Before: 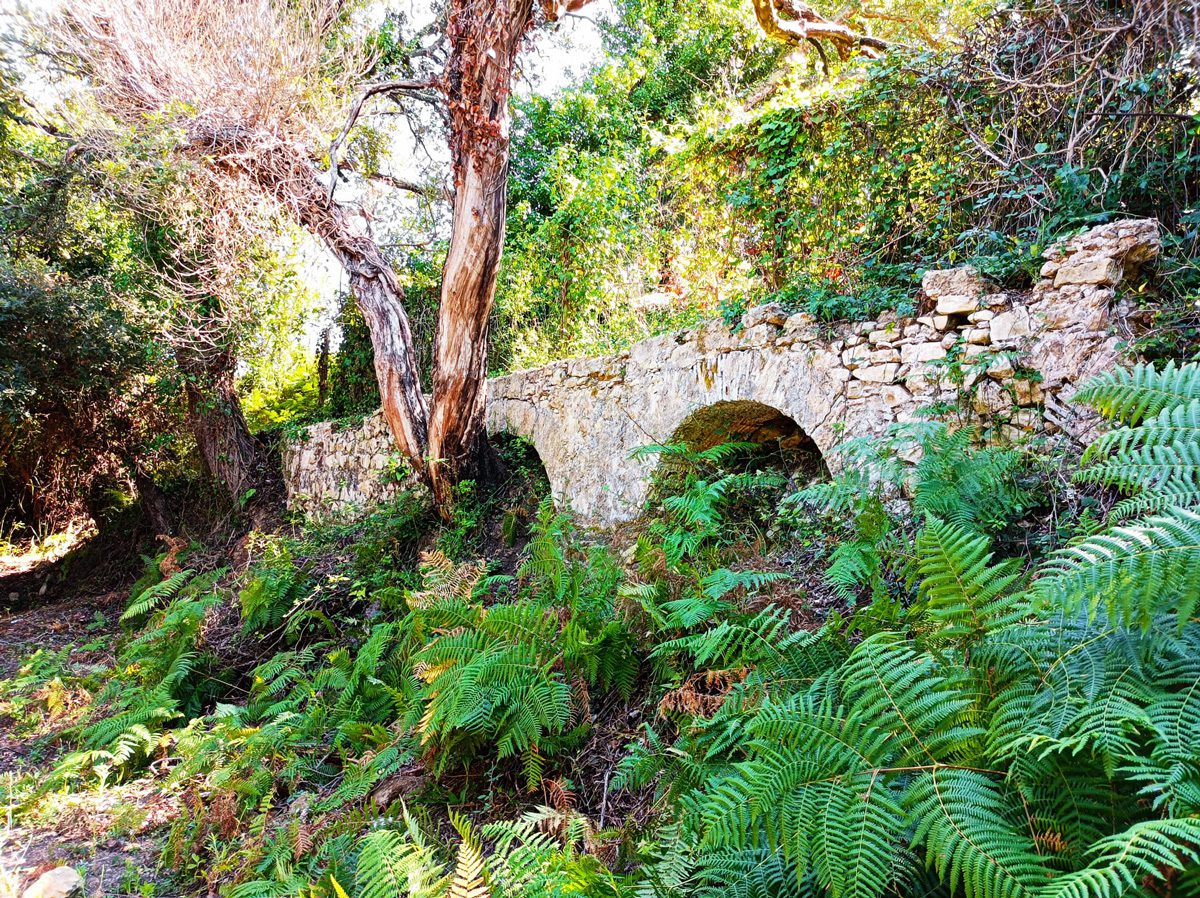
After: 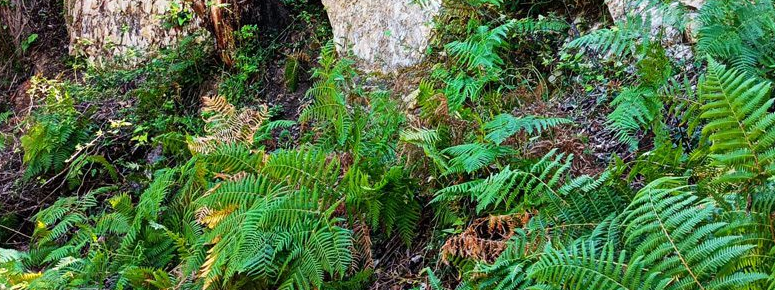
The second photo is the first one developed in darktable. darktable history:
crop: left 18.204%, top 50.719%, right 17.147%, bottom 16.878%
